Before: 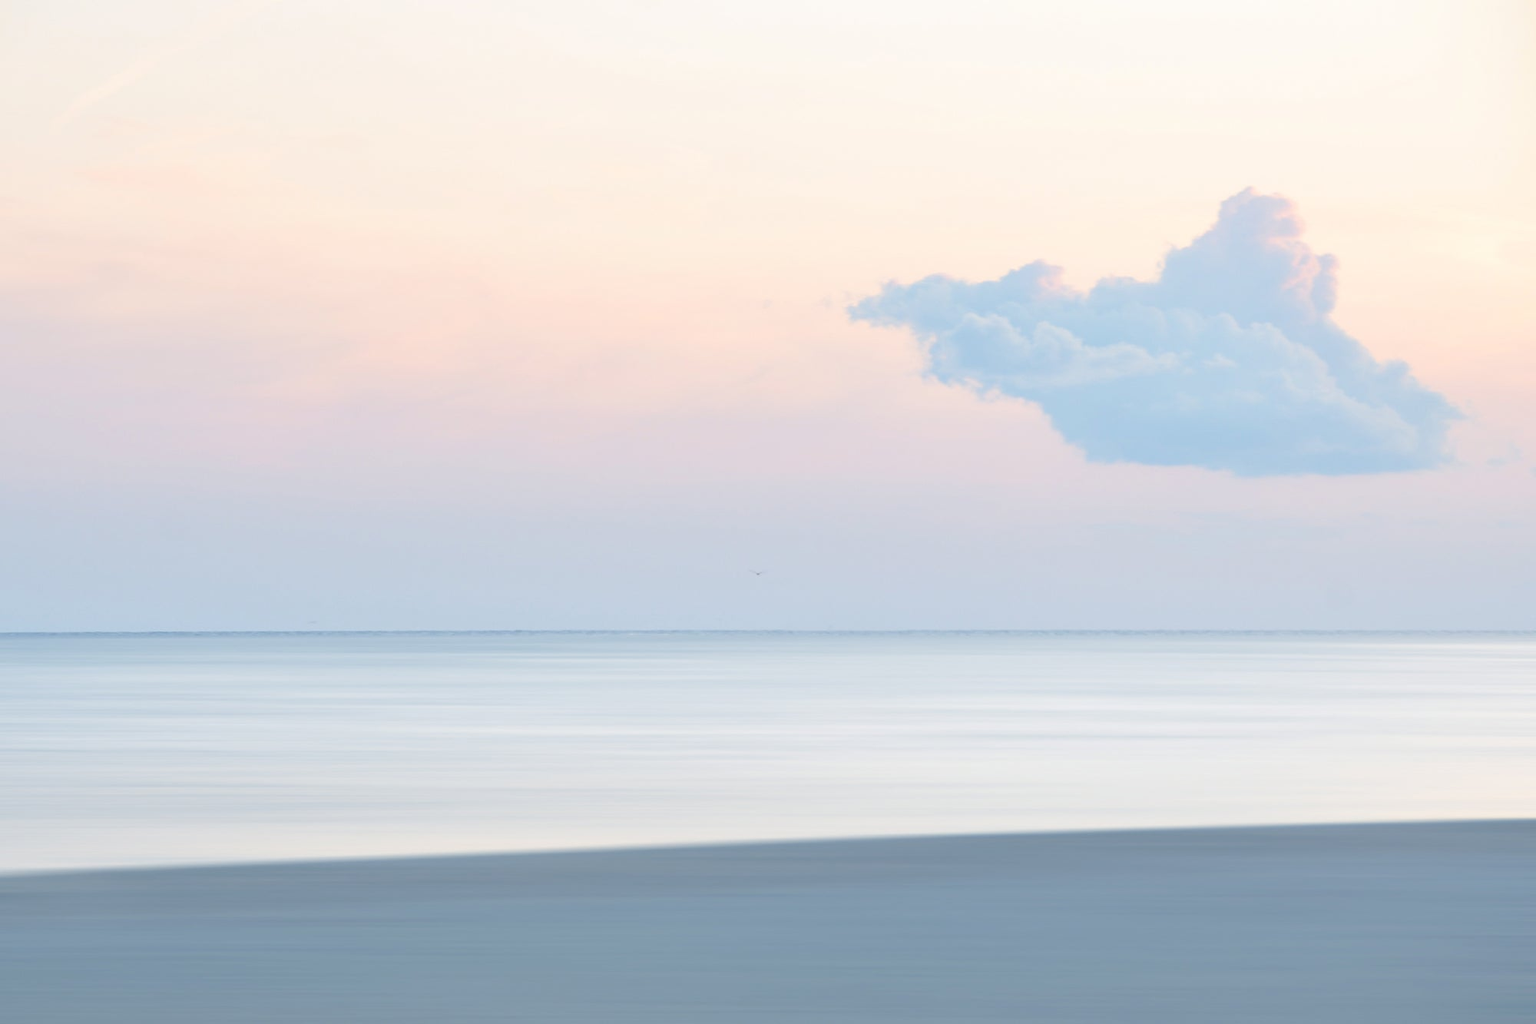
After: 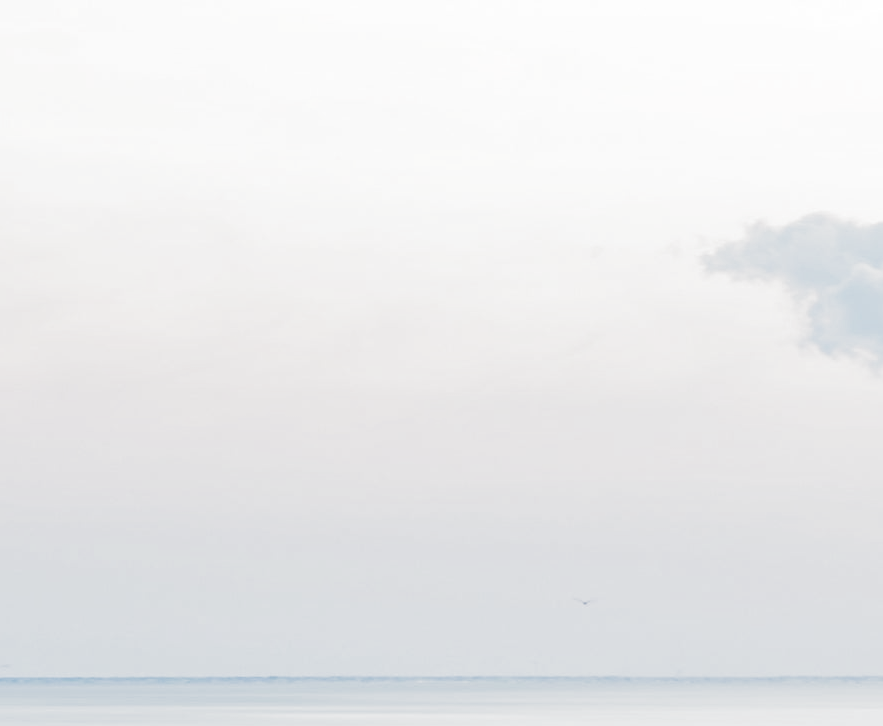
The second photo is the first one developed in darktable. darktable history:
crop: left 20.142%, top 10.849%, right 35.702%, bottom 34.674%
color balance rgb: linear chroma grading › global chroma 9.815%, perceptual saturation grading › global saturation 34.93%, perceptual saturation grading › highlights -29.875%, perceptual saturation grading › shadows 35.632%, perceptual brilliance grading › highlights 9.759%, perceptual brilliance grading › mid-tones 5.225%, global vibrance 20%
filmic rgb: black relative exposure -3.73 EV, white relative exposure 2.75 EV, dynamic range scaling -5.54%, hardness 3.05, add noise in highlights 0.001, preserve chrominance no, color science v3 (2019), use custom middle-gray values true, contrast in highlights soft
